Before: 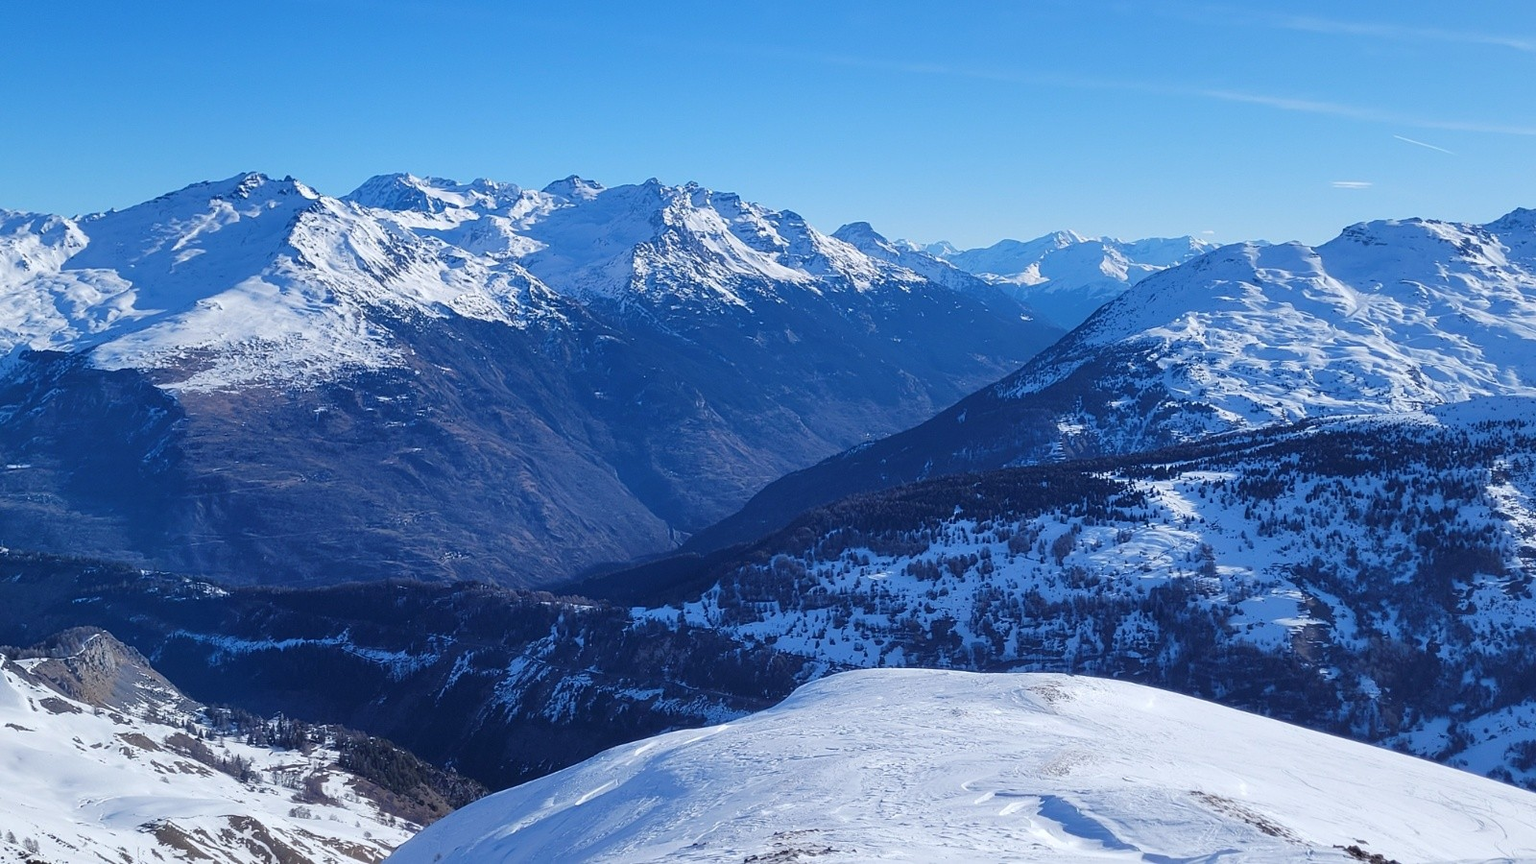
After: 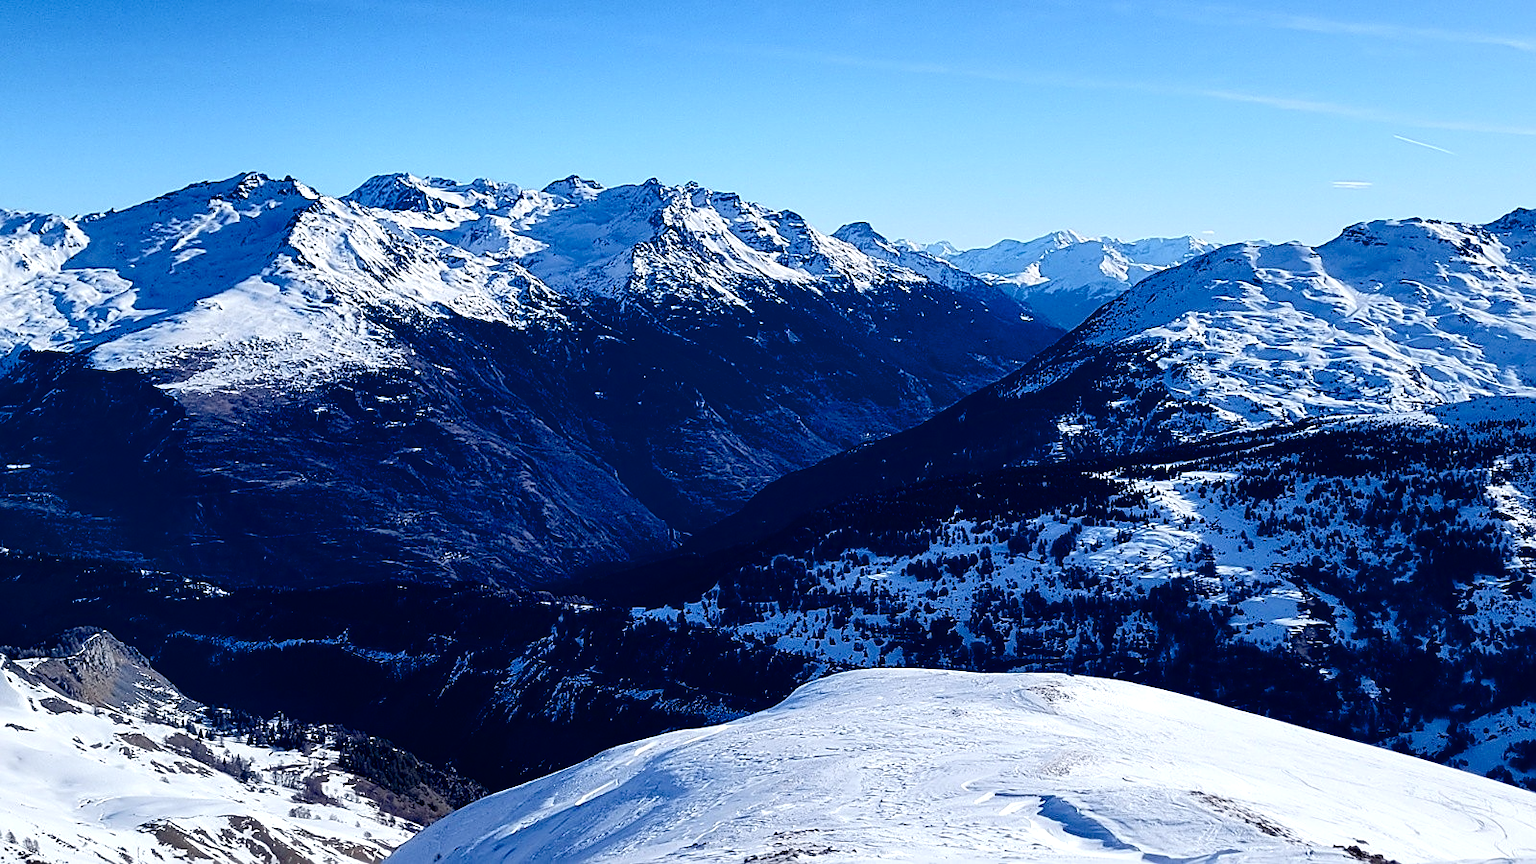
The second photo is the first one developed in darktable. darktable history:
sharpen: on, module defaults
color balance rgb: shadows lift › hue 84.47°, perceptual saturation grading › global saturation 20%, perceptual saturation grading › highlights -48.958%, perceptual saturation grading › shadows 24.571%, perceptual brilliance grading › global brilliance 15.252%, perceptual brilliance grading › shadows -35.571%, global vibrance 16.338%, saturation formula JzAzBz (2021)
